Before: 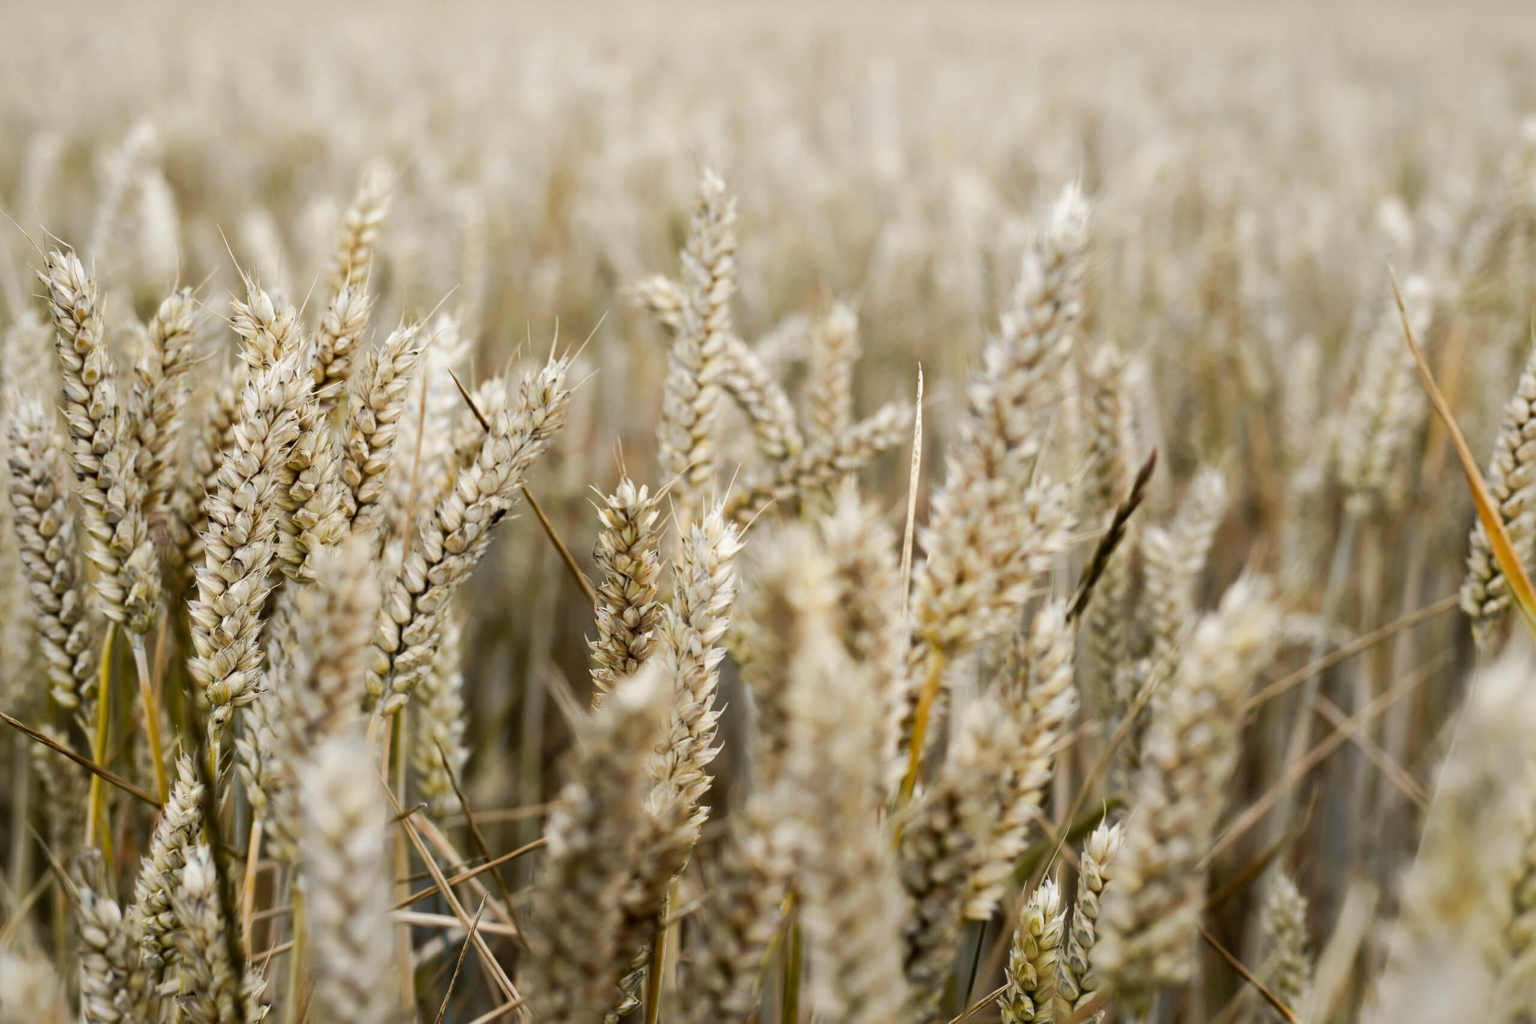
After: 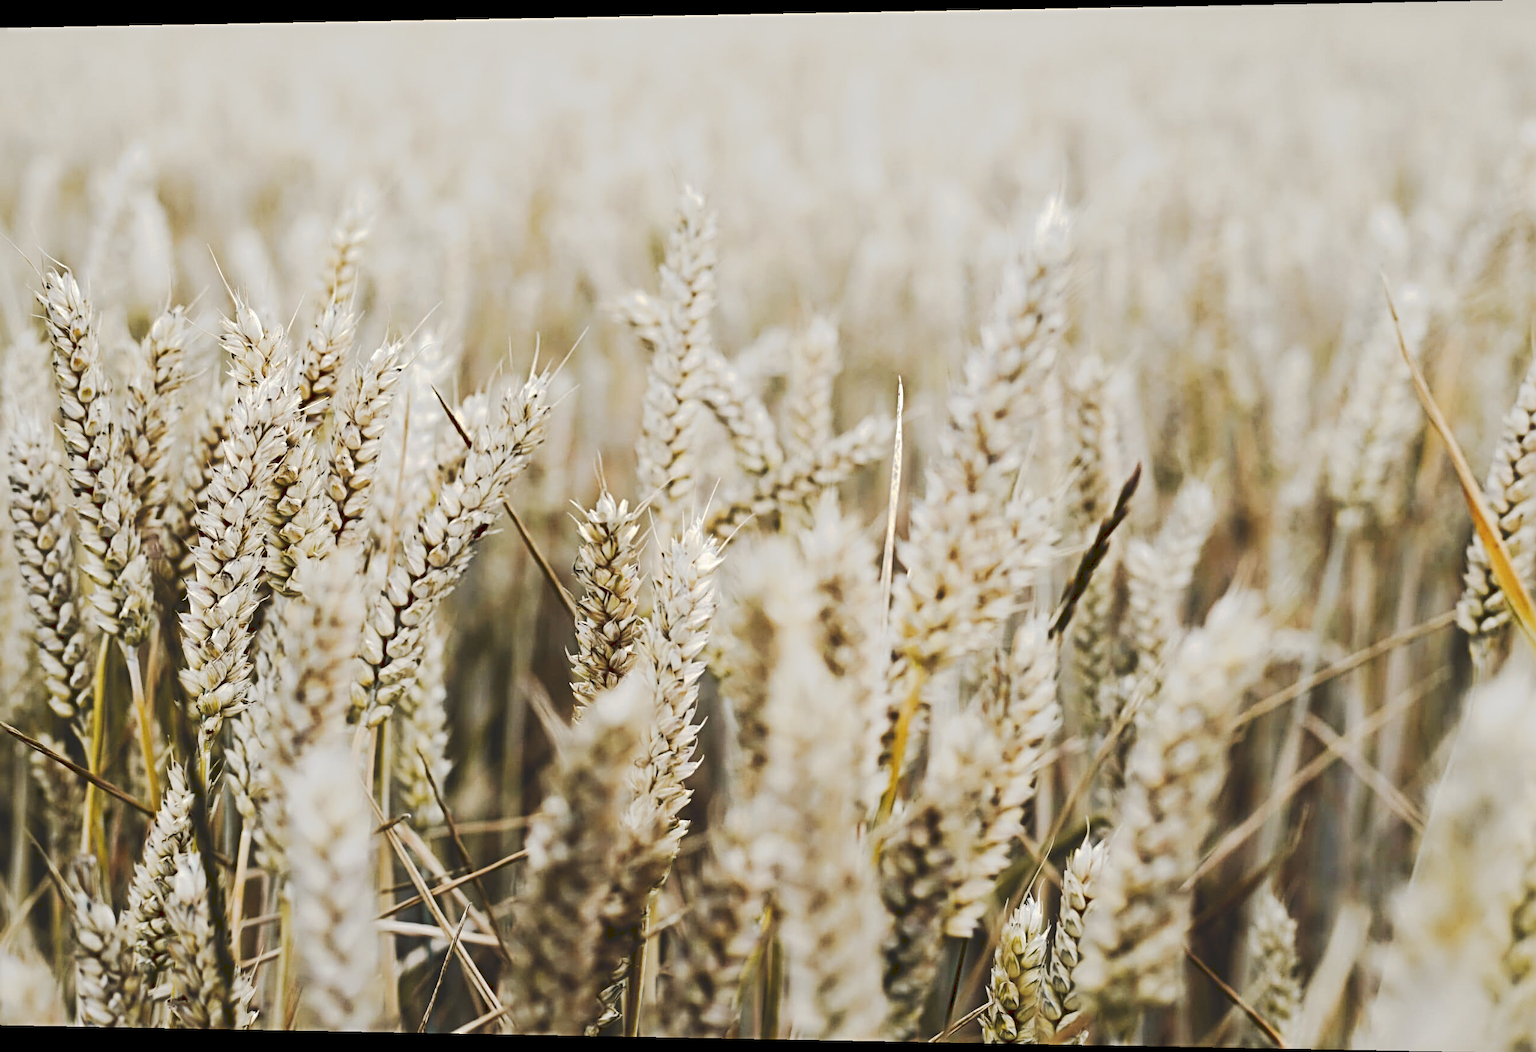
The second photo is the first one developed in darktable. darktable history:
rotate and perspective: lens shift (horizontal) -0.055, automatic cropping off
sharpen: radius 4.883
contrast brightness saturation: contrast 0.11, saturation -0.17
tone curve: curves: ch0 [(0, 0) (0.003, 0.145) (0.011, 0.148) (0.025, 0.15) (0.044, 0.159) (0.069, 0.16) (0.1, 0.164) (0.136, 0.182) (0.177, 0.213) (0.224, 0.247) (0.277, 0.298) (0.335, 0.37) (0.399, 0.456) (0.468, 0.552) (0.543, 0.641) (0.623, 0.713) (0.709, 0.768) (0.801, 0.825) (0.898, 0.868) (1, 1)], preserve colors none
